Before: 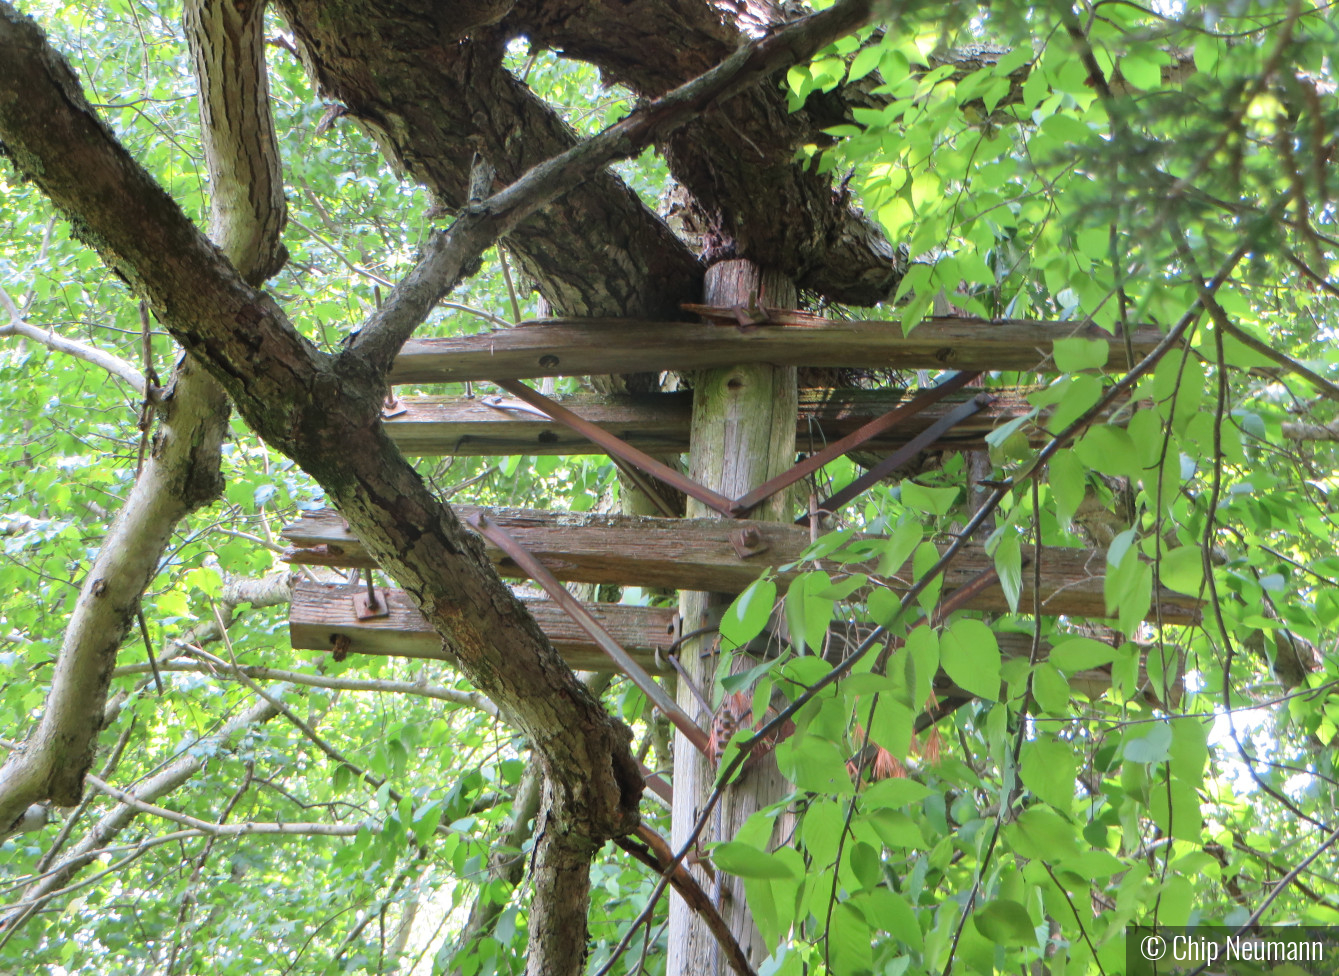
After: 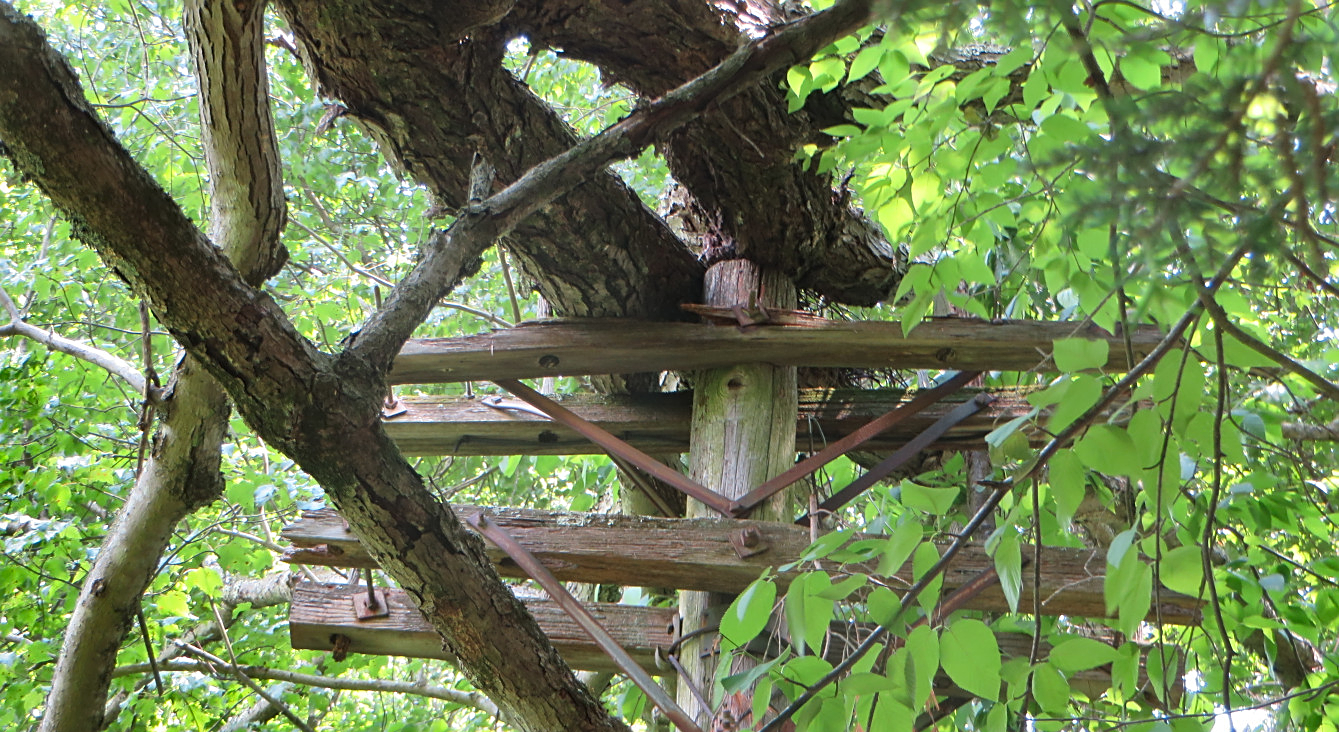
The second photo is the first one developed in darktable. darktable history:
shadows and highlights: shadows 24.5, highlights -78.15, soften with gaussian
crop: bottom 24.988%
sharpen: on, module defaults
